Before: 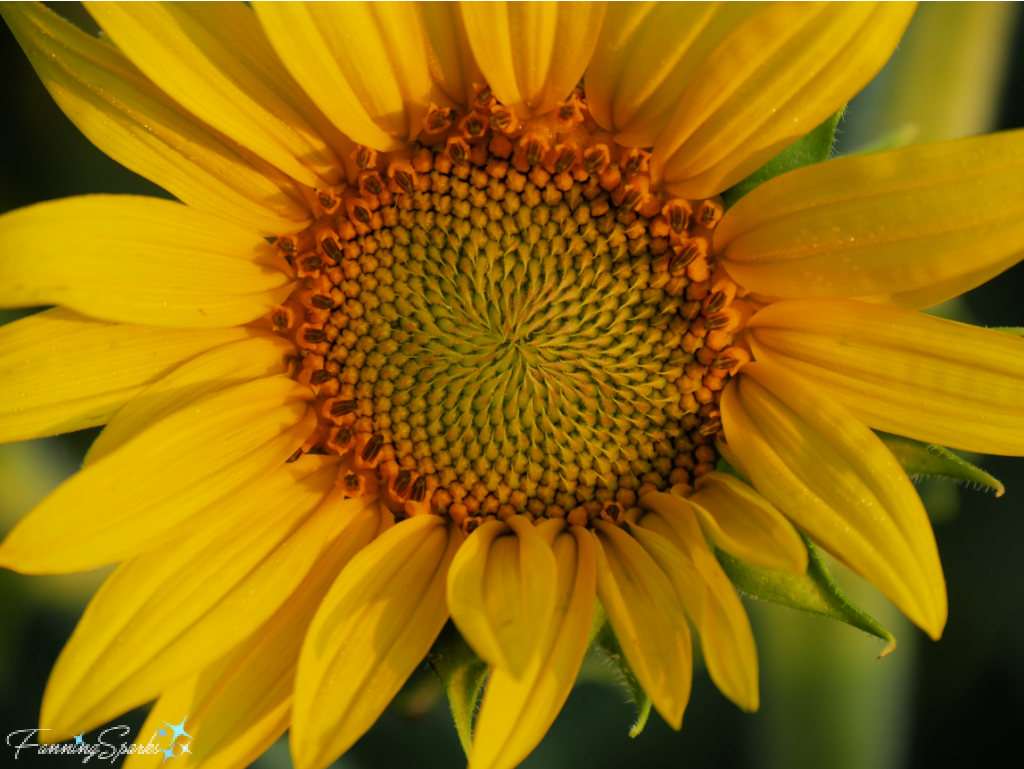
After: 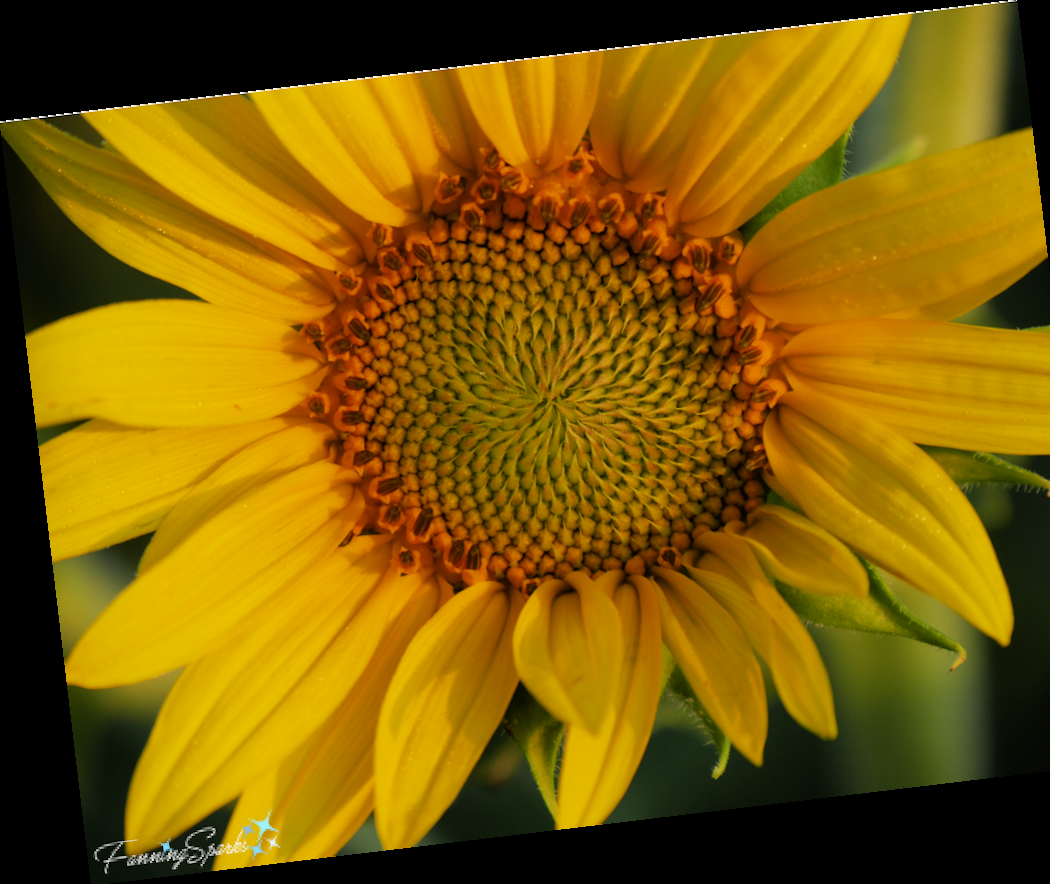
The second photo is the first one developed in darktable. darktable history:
rotate and perspective: rotation -6.83°, automatic cropping off
crop and rotate: right 5.167%
